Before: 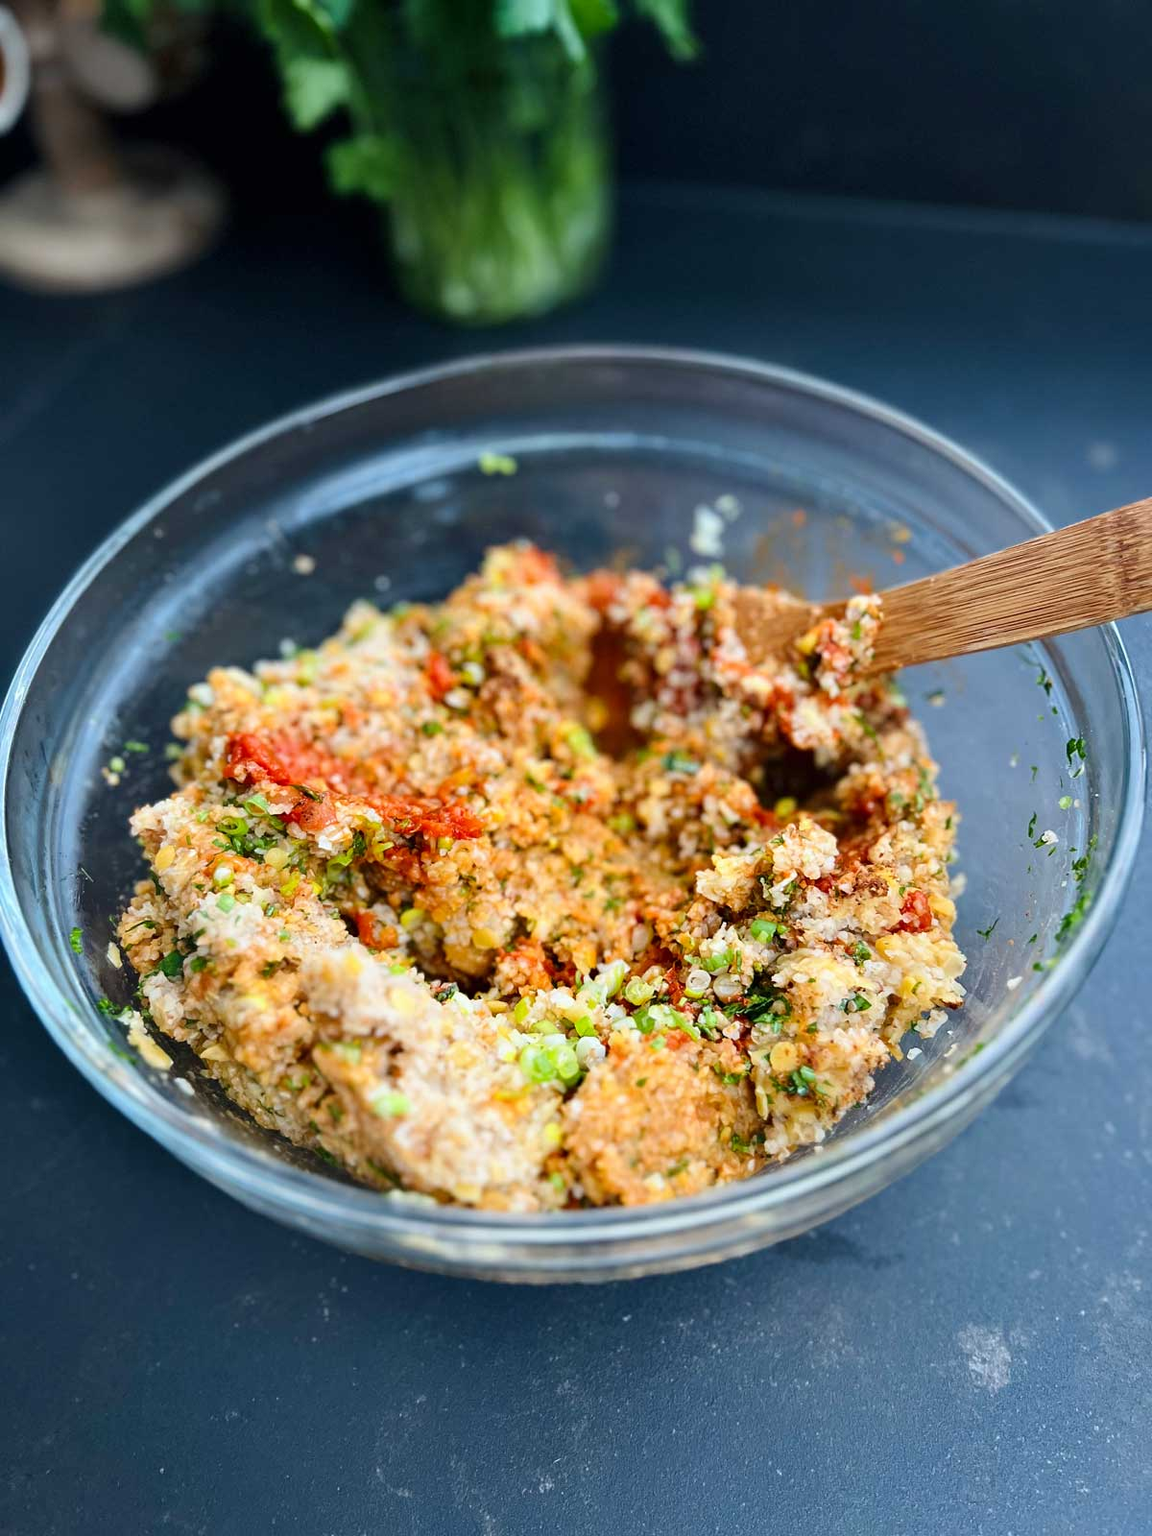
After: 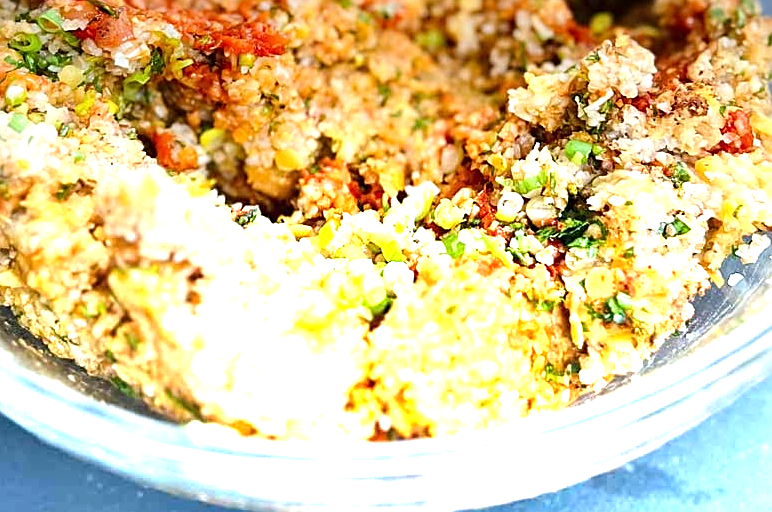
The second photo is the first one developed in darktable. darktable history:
sharpen: on, module defaults
graduated density: density -3.9 EV
crop: left 18.091%, top 51.13%, right 17.525%, bottom 16.85%
